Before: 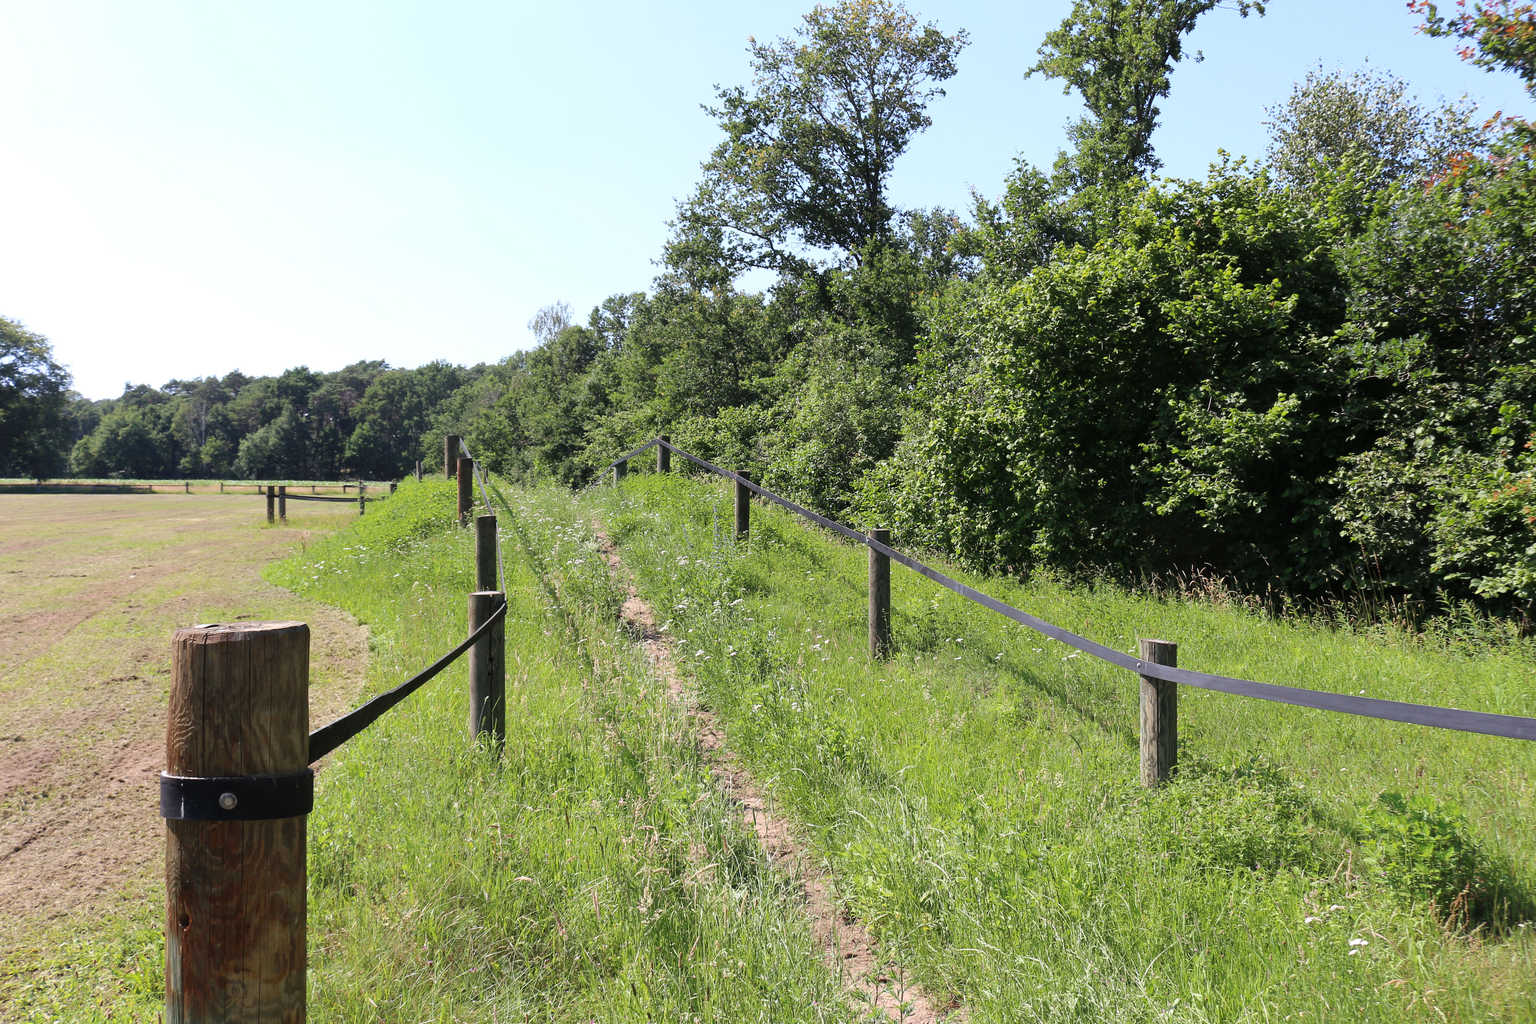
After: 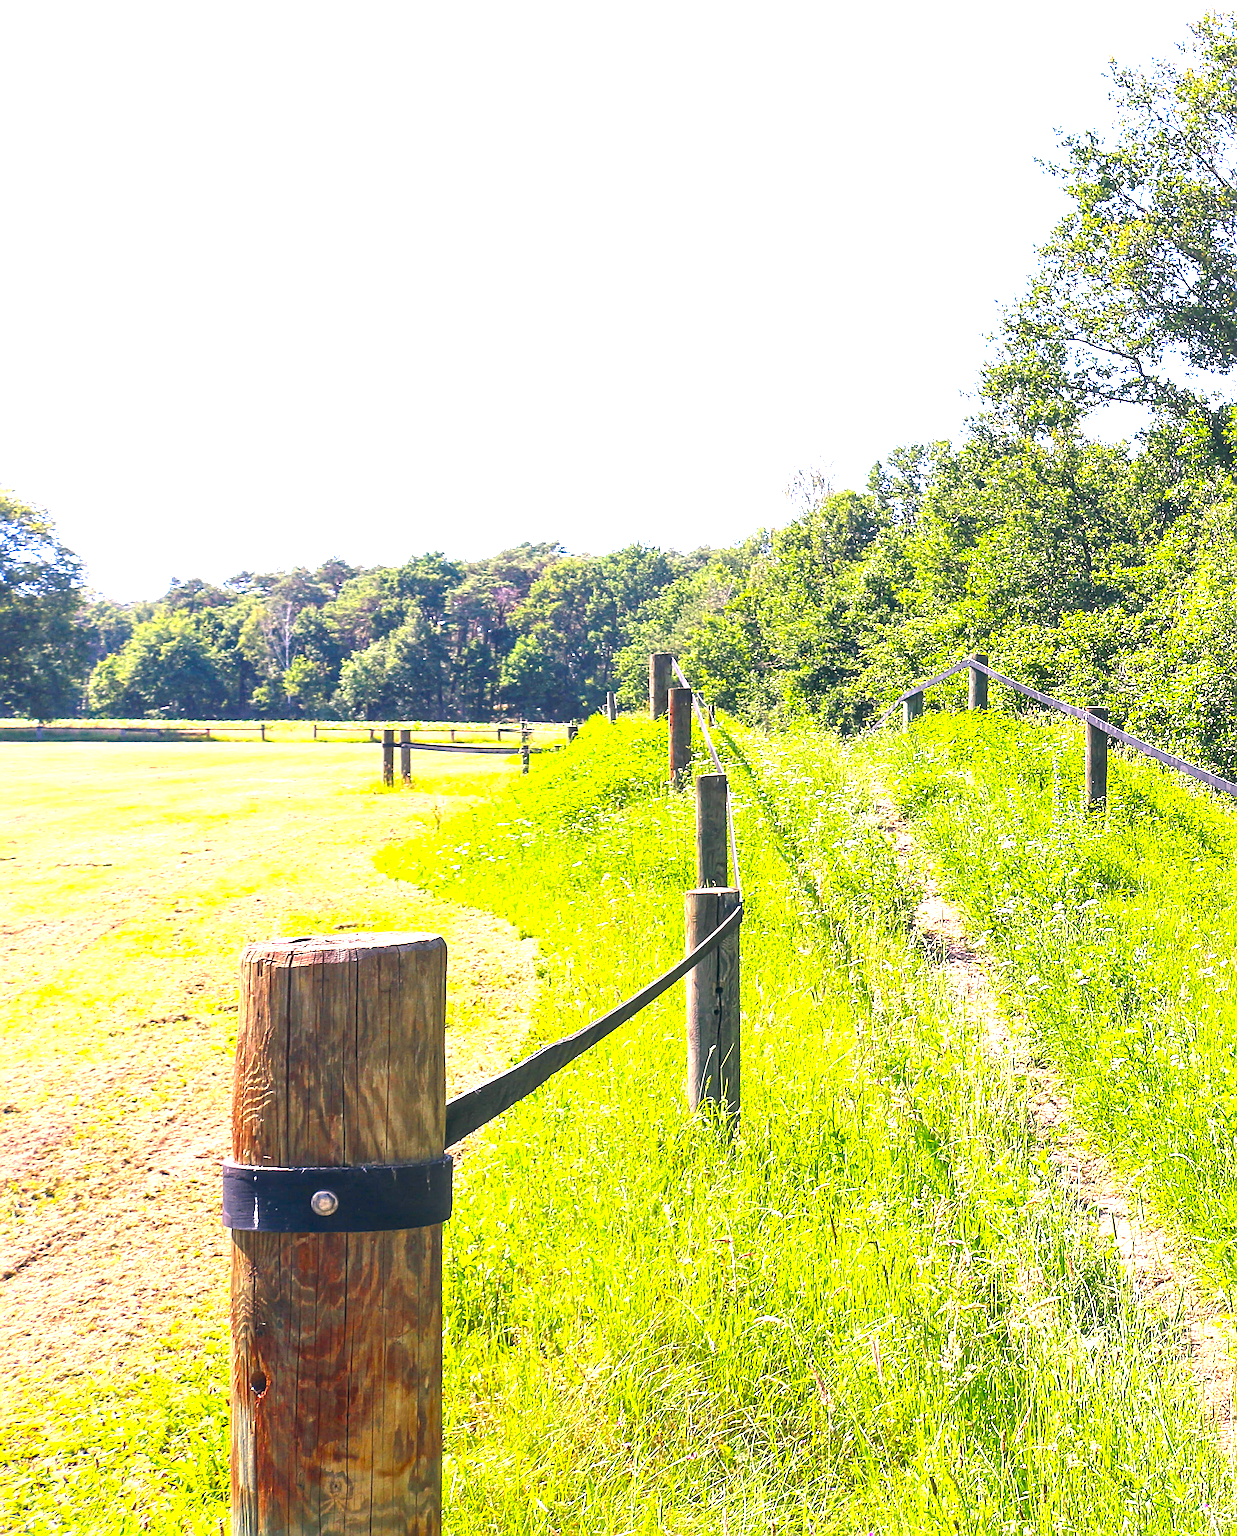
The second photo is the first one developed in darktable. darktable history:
color balance rgb: perceptual saturation grading › global saturation 30.445%
contrast brightness saturation: saturation 0.504
crop: left 0.804%, right 45.535%, bottom 0.082%
exposure: black level correction 0, exposure 1.557 EV, compensate exposure bias true, compensate highlight preservation false
local contrast: detail 130%
color correction: highlights a* 13.92, highlights b* 5.75, shadows a* -5.55, shadows b* -15.41, saturation 0.843
sharpen: radius 2.996, amount 0.762
